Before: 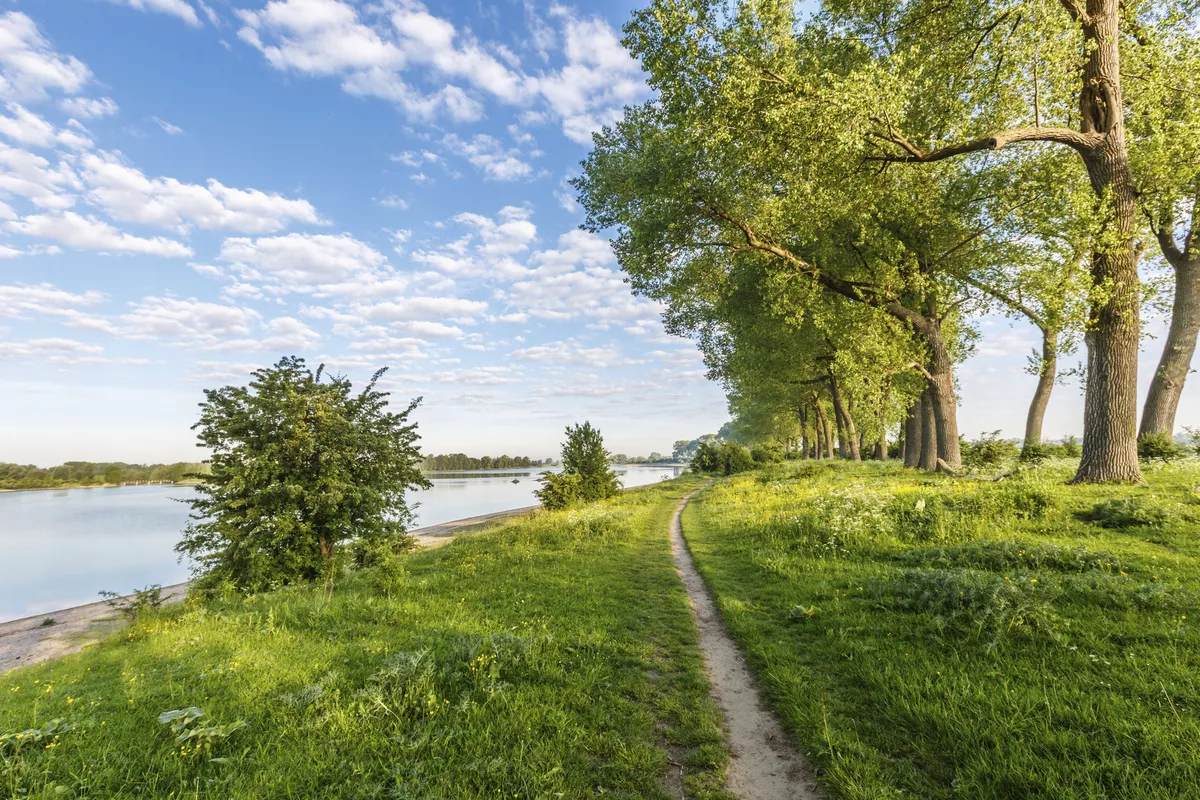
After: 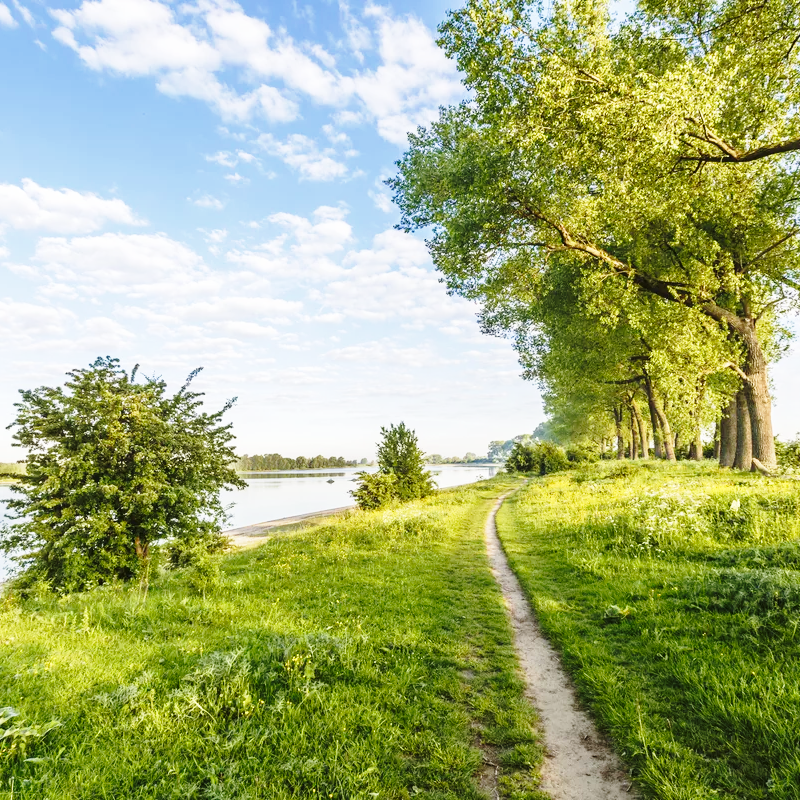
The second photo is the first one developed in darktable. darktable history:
velvia: strength 15%
crop and rotate: left 15.446%, right 17.836%
base curve: curves: ch0 [(0, 0) (0.028, 0.03) (0.121, 0.232) (0.46, 0.748) (0.859, 0.968) (1, 1)], preserve colors none
